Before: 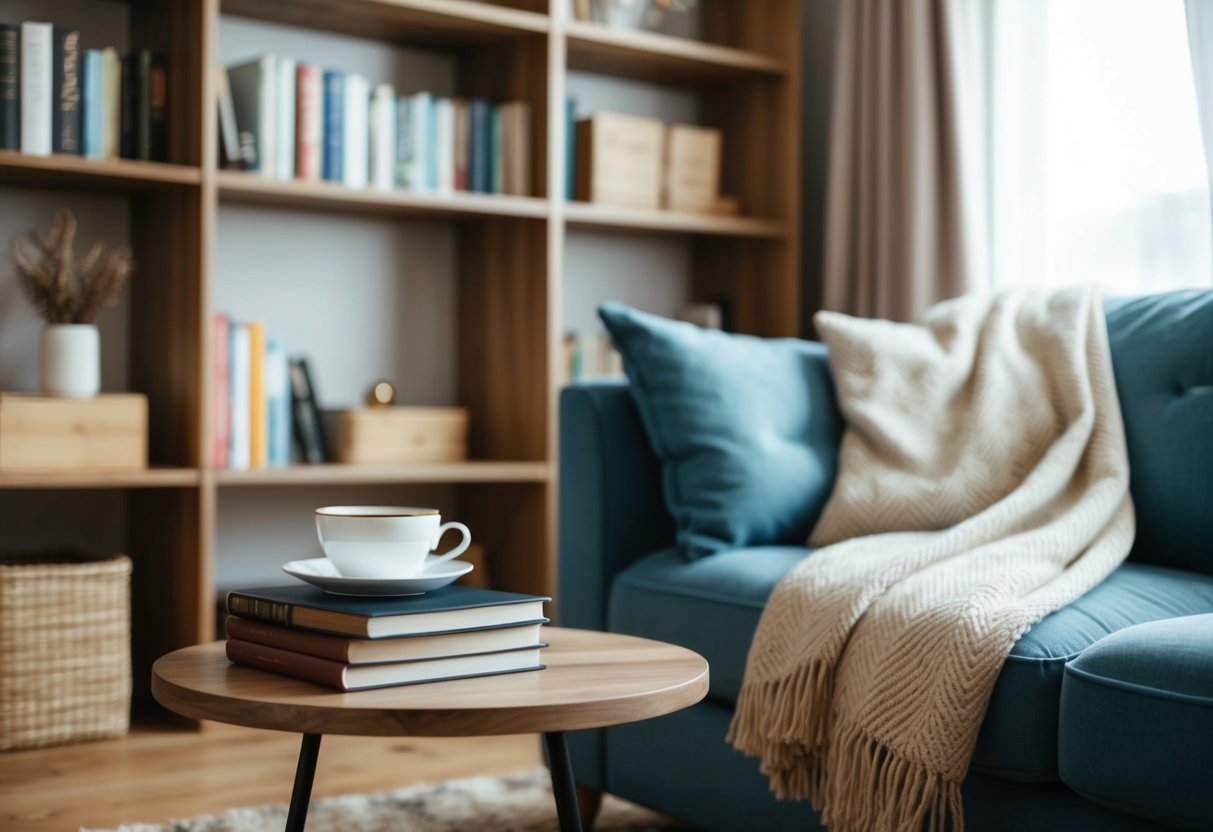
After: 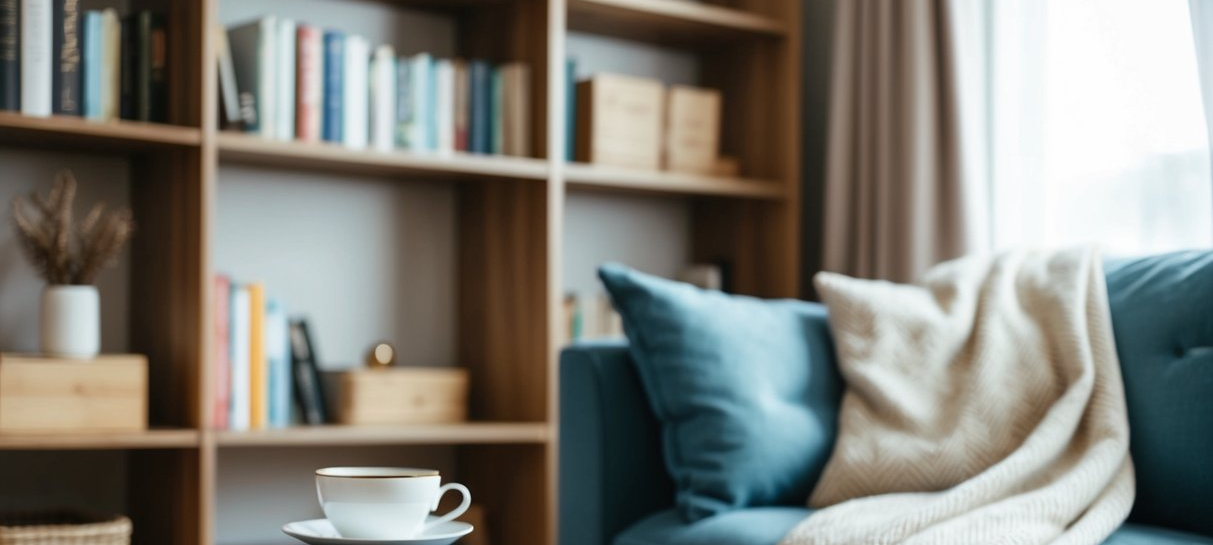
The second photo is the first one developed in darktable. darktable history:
crop and rotate: top 4.753%, bottom 29.663%
